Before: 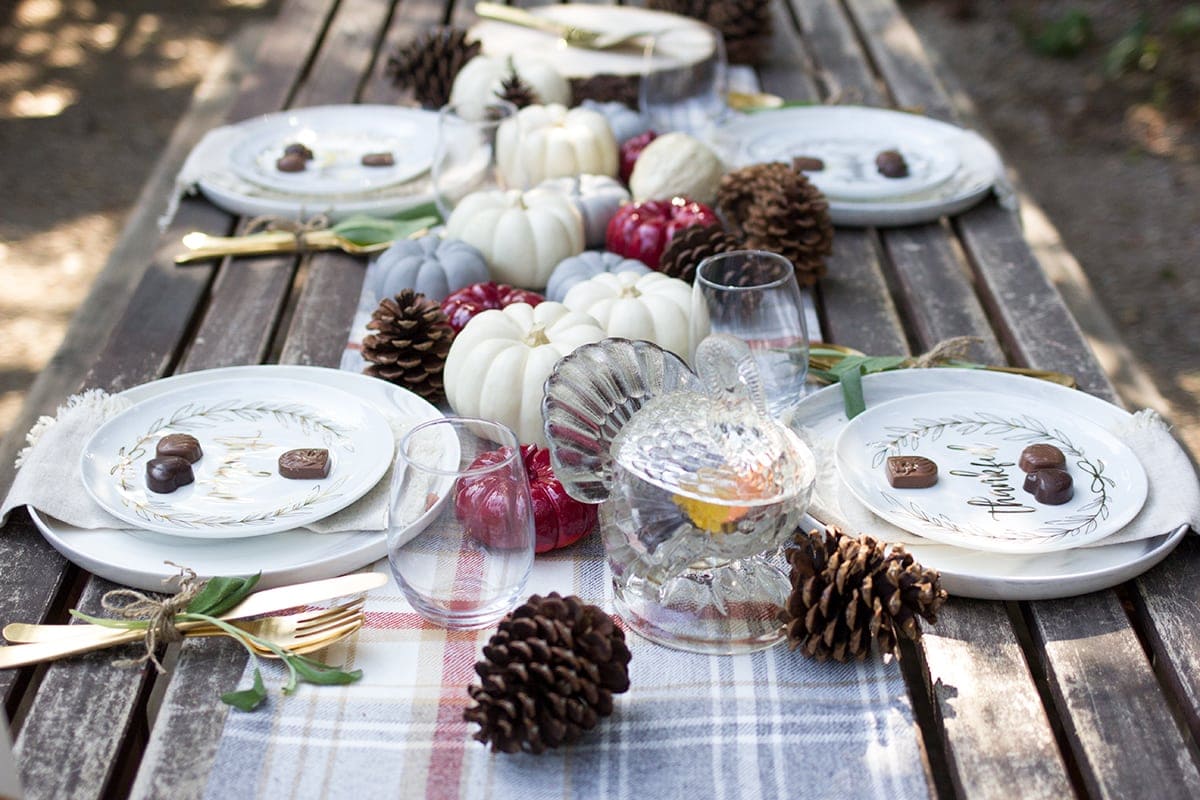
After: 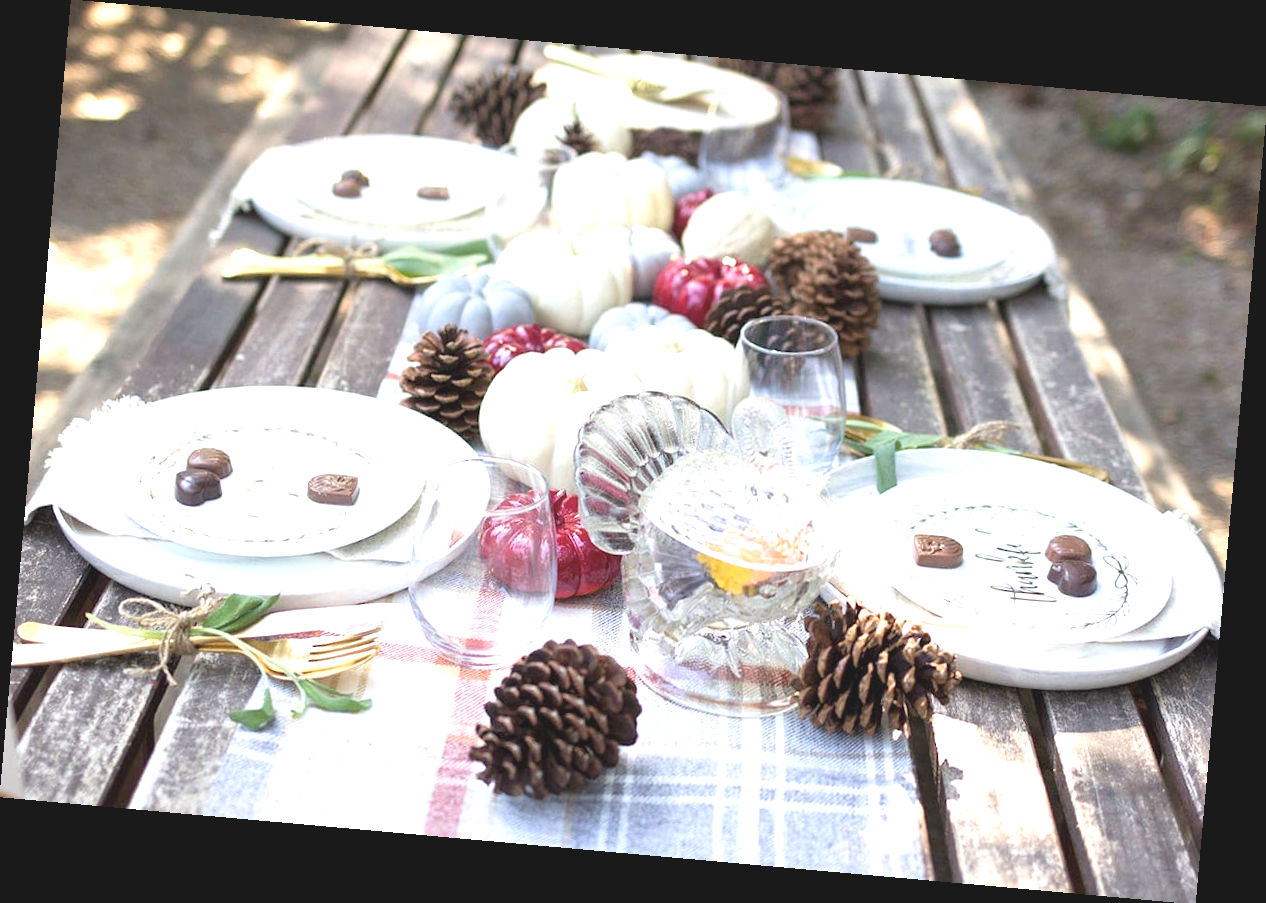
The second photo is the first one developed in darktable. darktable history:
exposure: exposure 1.25 EV, compensate exposure bias true, compensate highlight preservation false
rotate and perspective: rotation 5.12°, automatic cropping off
contrast brightness saturation: contrast -0.15, brightness 0.05, saturation -0.12
